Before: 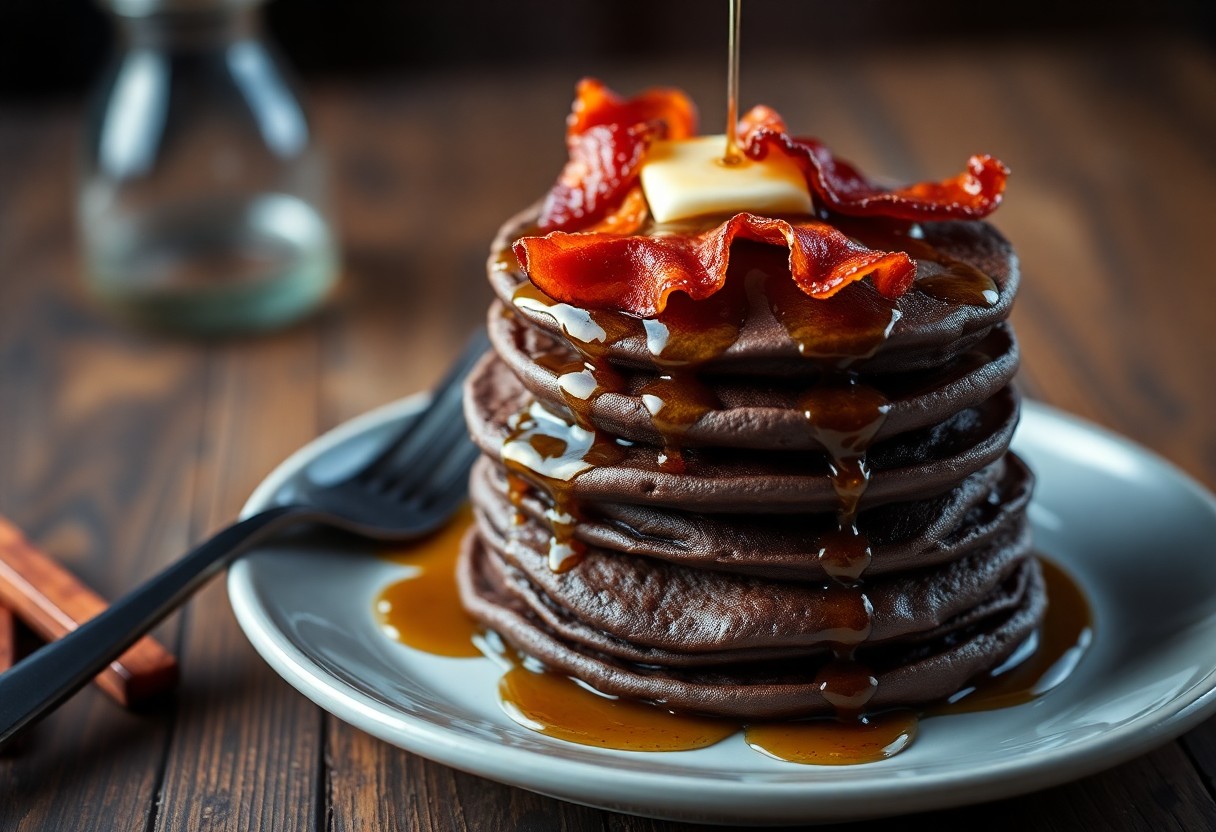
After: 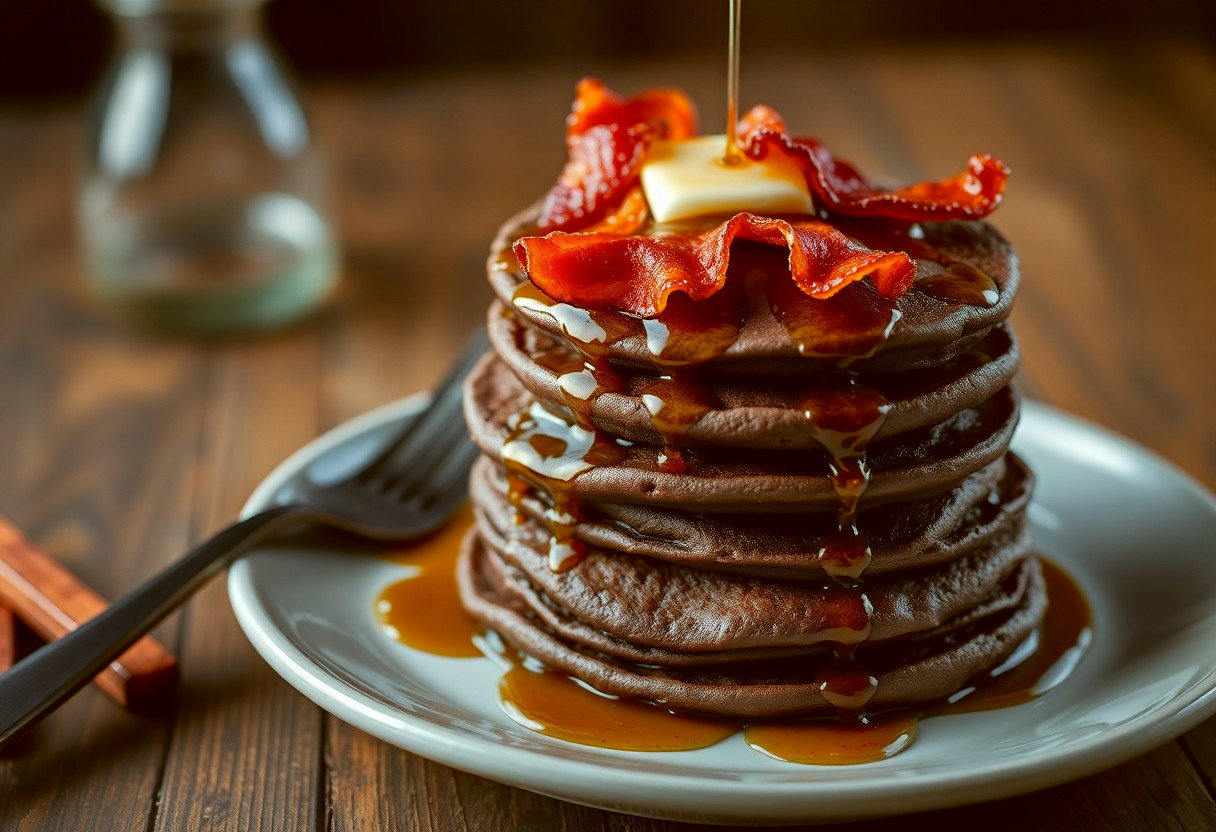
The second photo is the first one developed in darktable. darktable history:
color correction: highlights a* -0.482, highlights b* 0.161, shadows a* 4.66, shadows b* 20.72
shadows and highlights: on, module defaults
